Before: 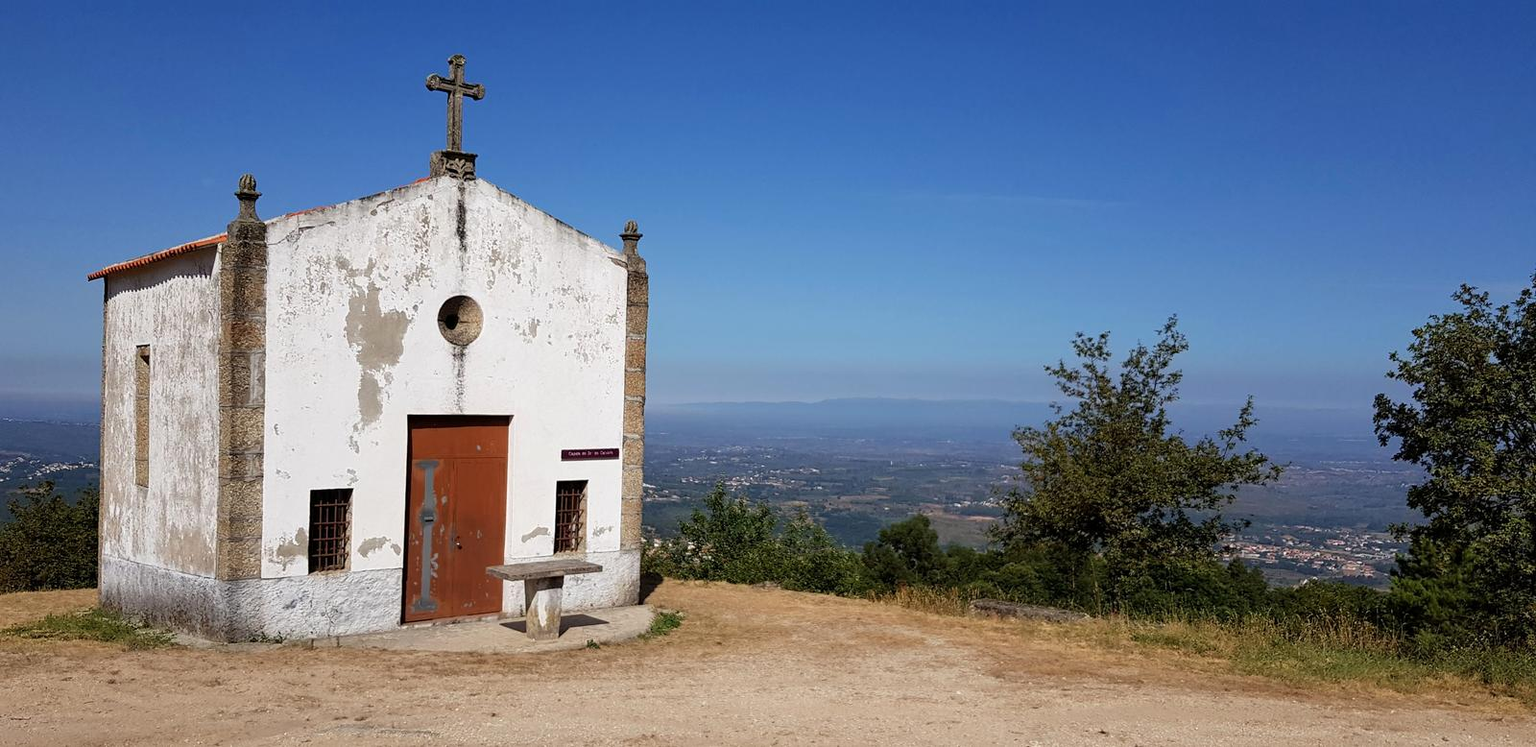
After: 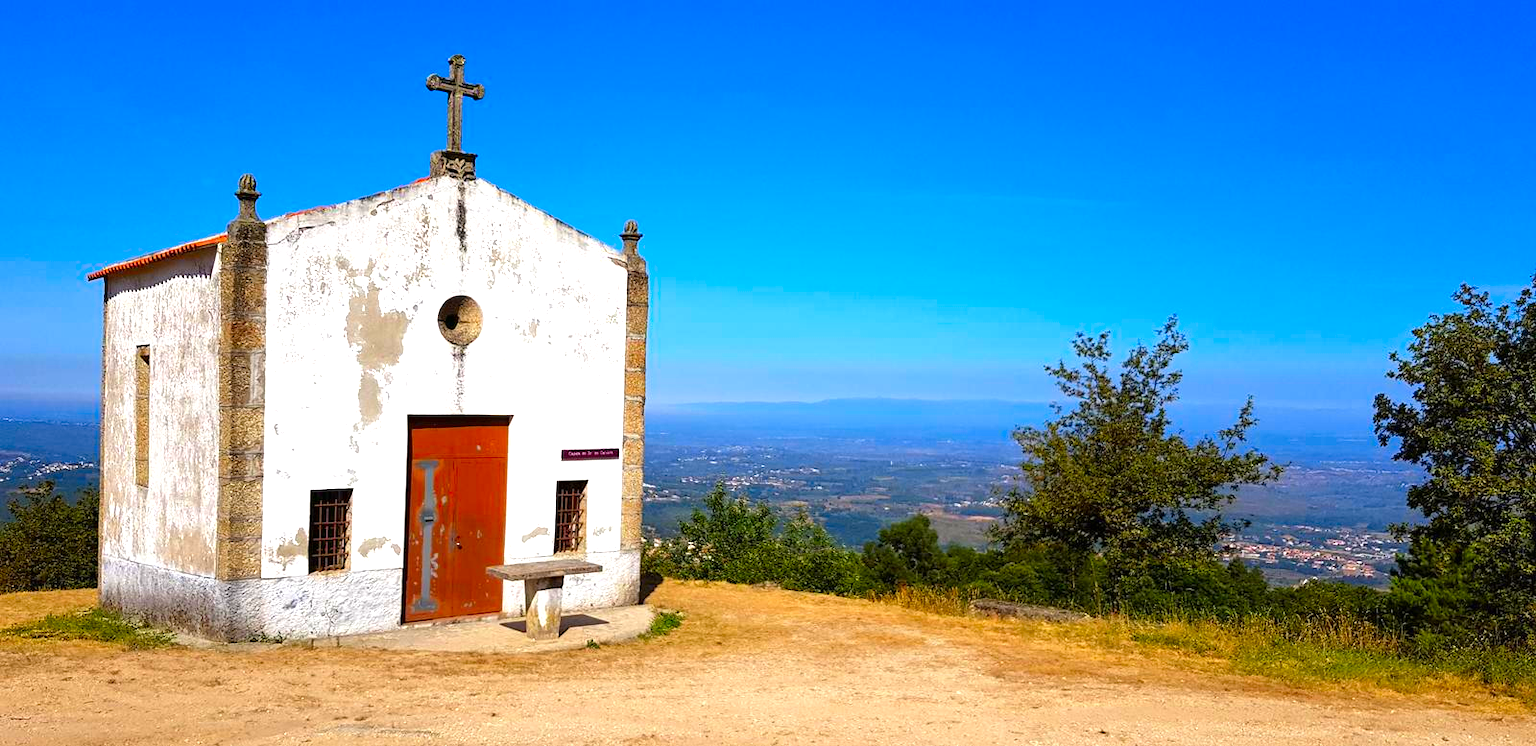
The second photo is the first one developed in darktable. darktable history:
exposure: black level correction 0, exposure 0.7 EV, compensate exposure bias true, compensate highlight preservation false
color contrast: green-magenta contrast 1.55, blue-yellow contrast 1.83
